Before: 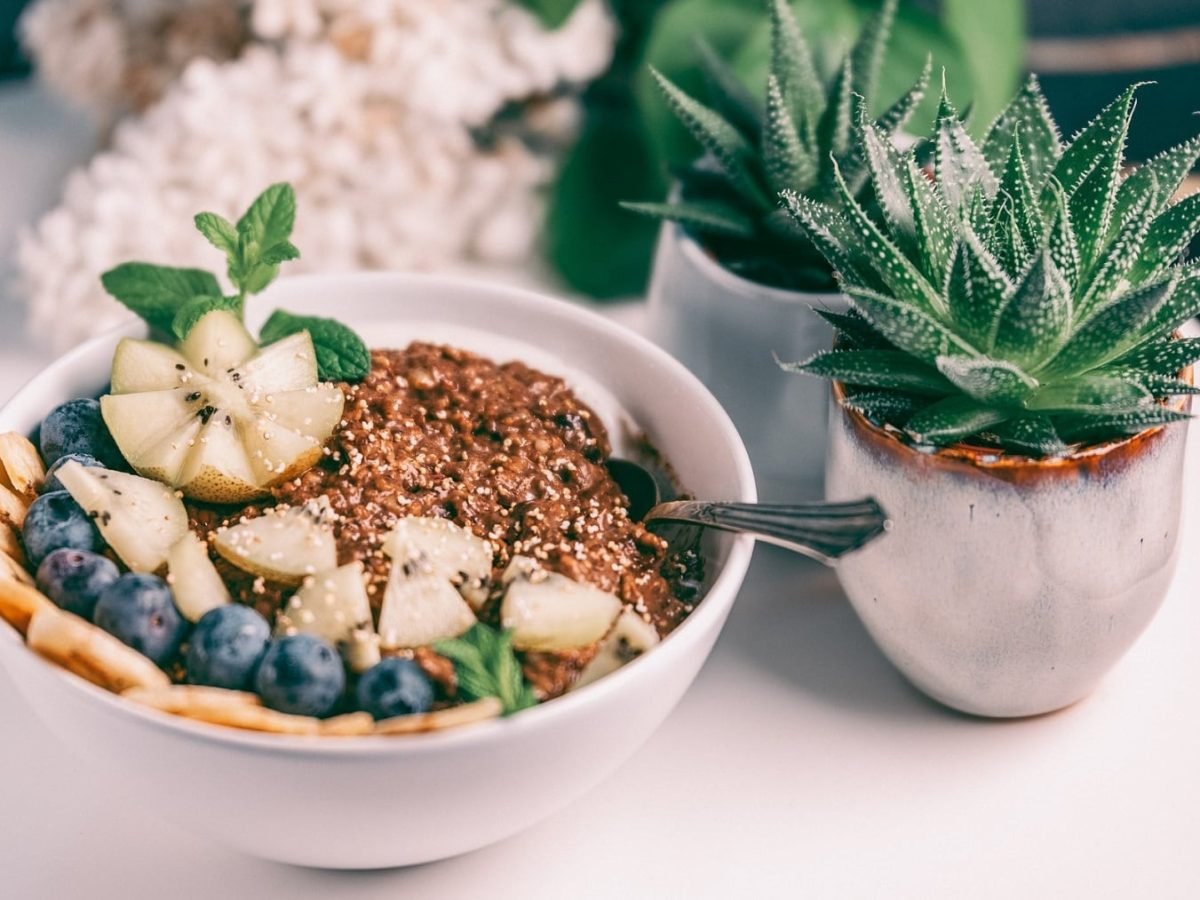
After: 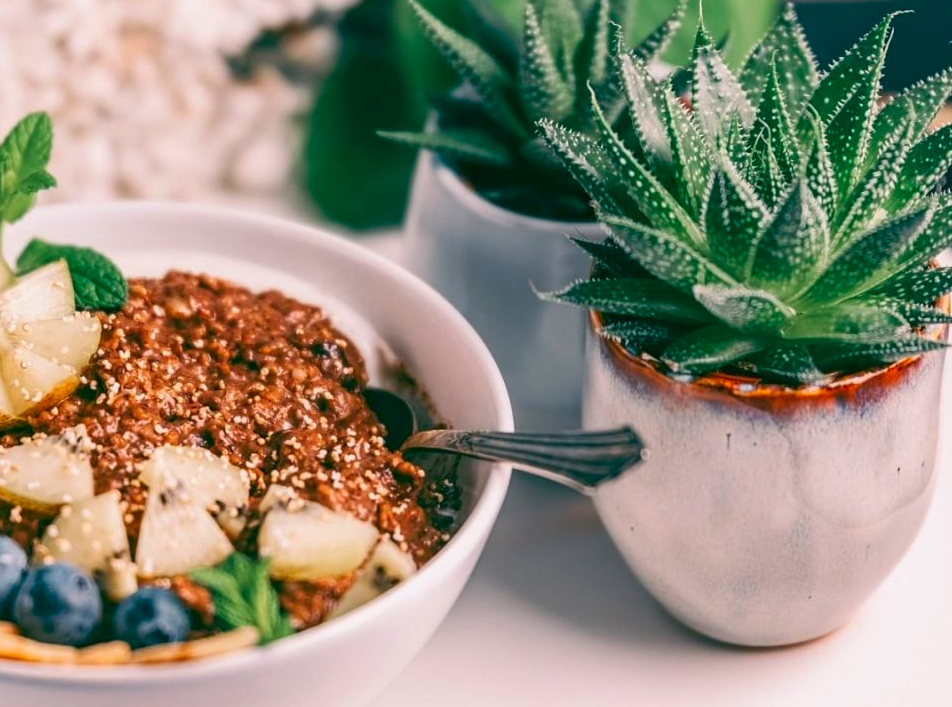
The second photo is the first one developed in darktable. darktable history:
crop and rotate: left 20.265%, top 7.947%, right 0.367%, bottom 13.429%
contrast brightness saturation: brightness -0.016, saturation 0.356
